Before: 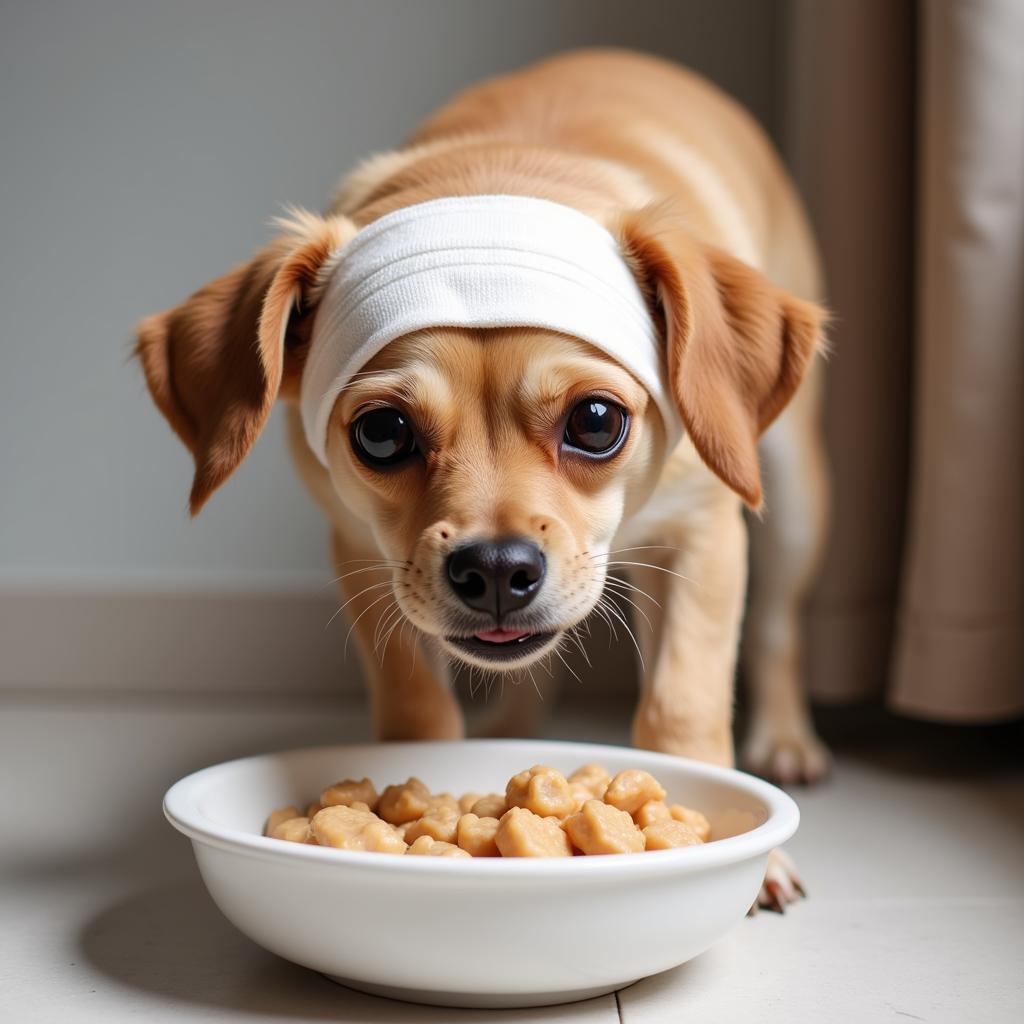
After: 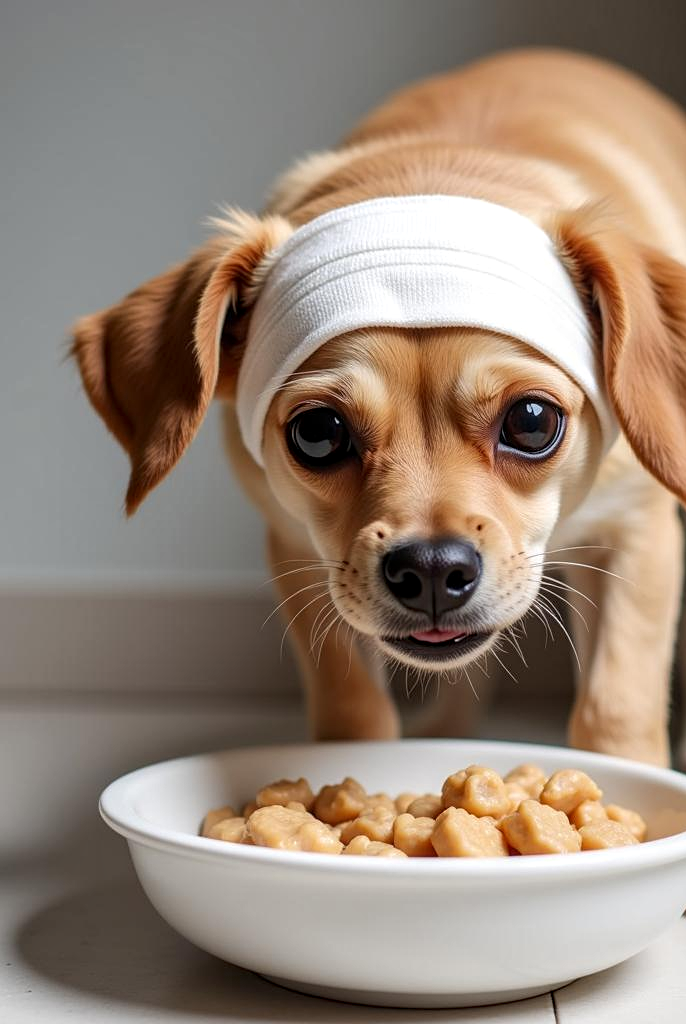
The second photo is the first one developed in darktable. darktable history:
crop and rotate: left 6.257%, right 26.67%
sharpen: amount 0.207
local contrast: on, module defaults
